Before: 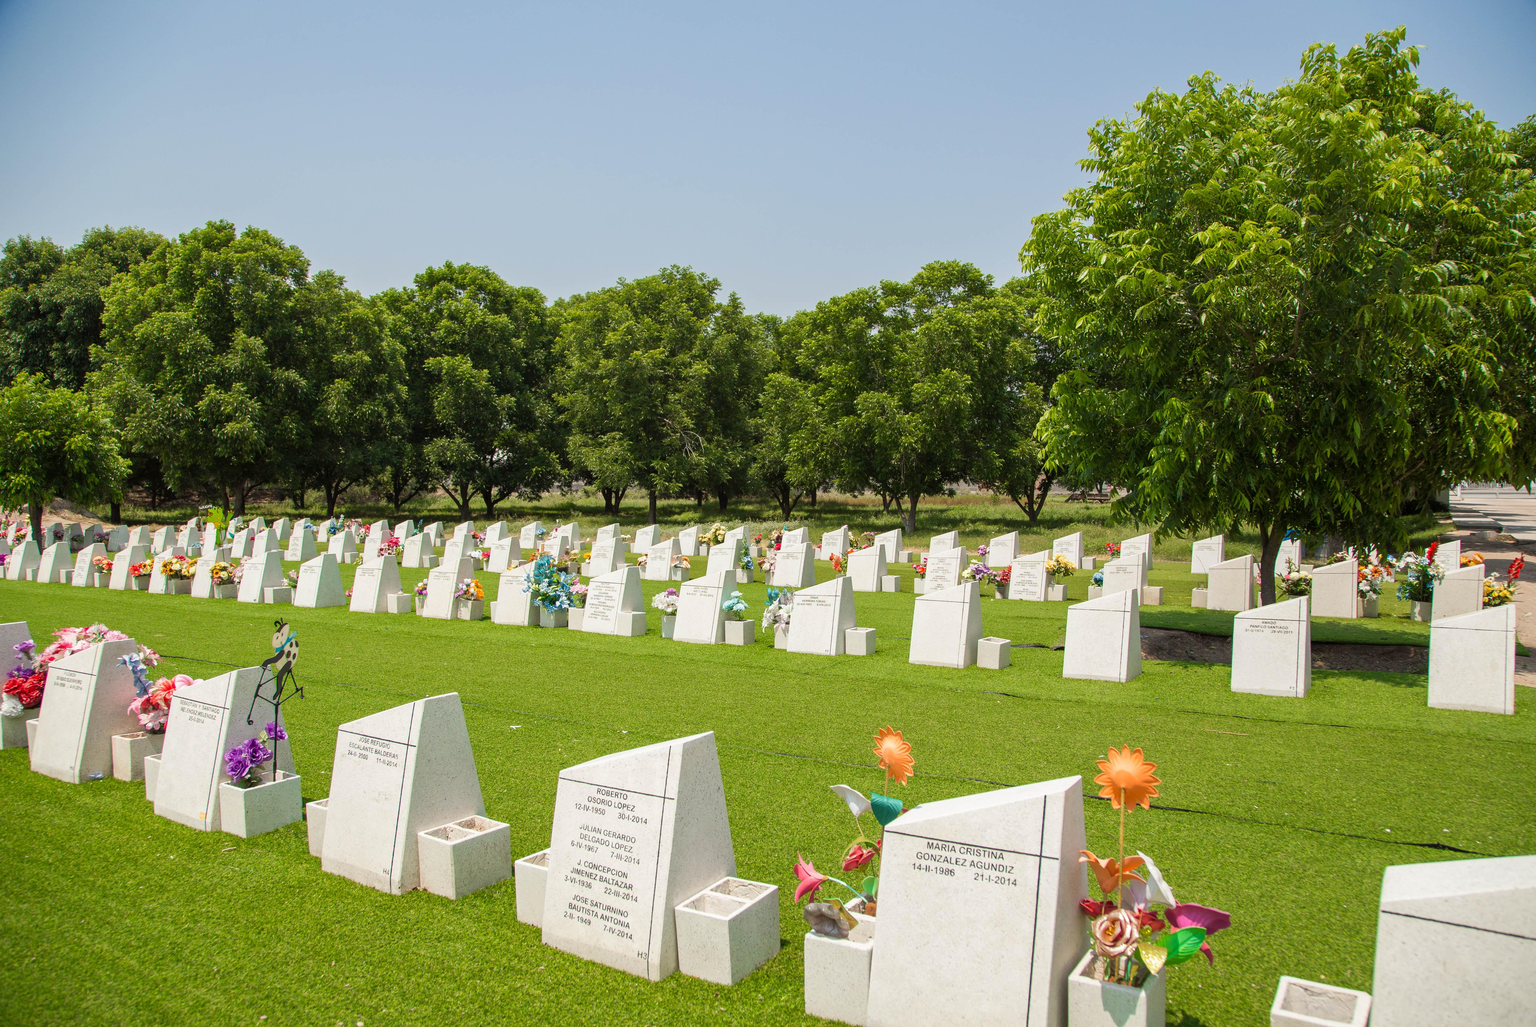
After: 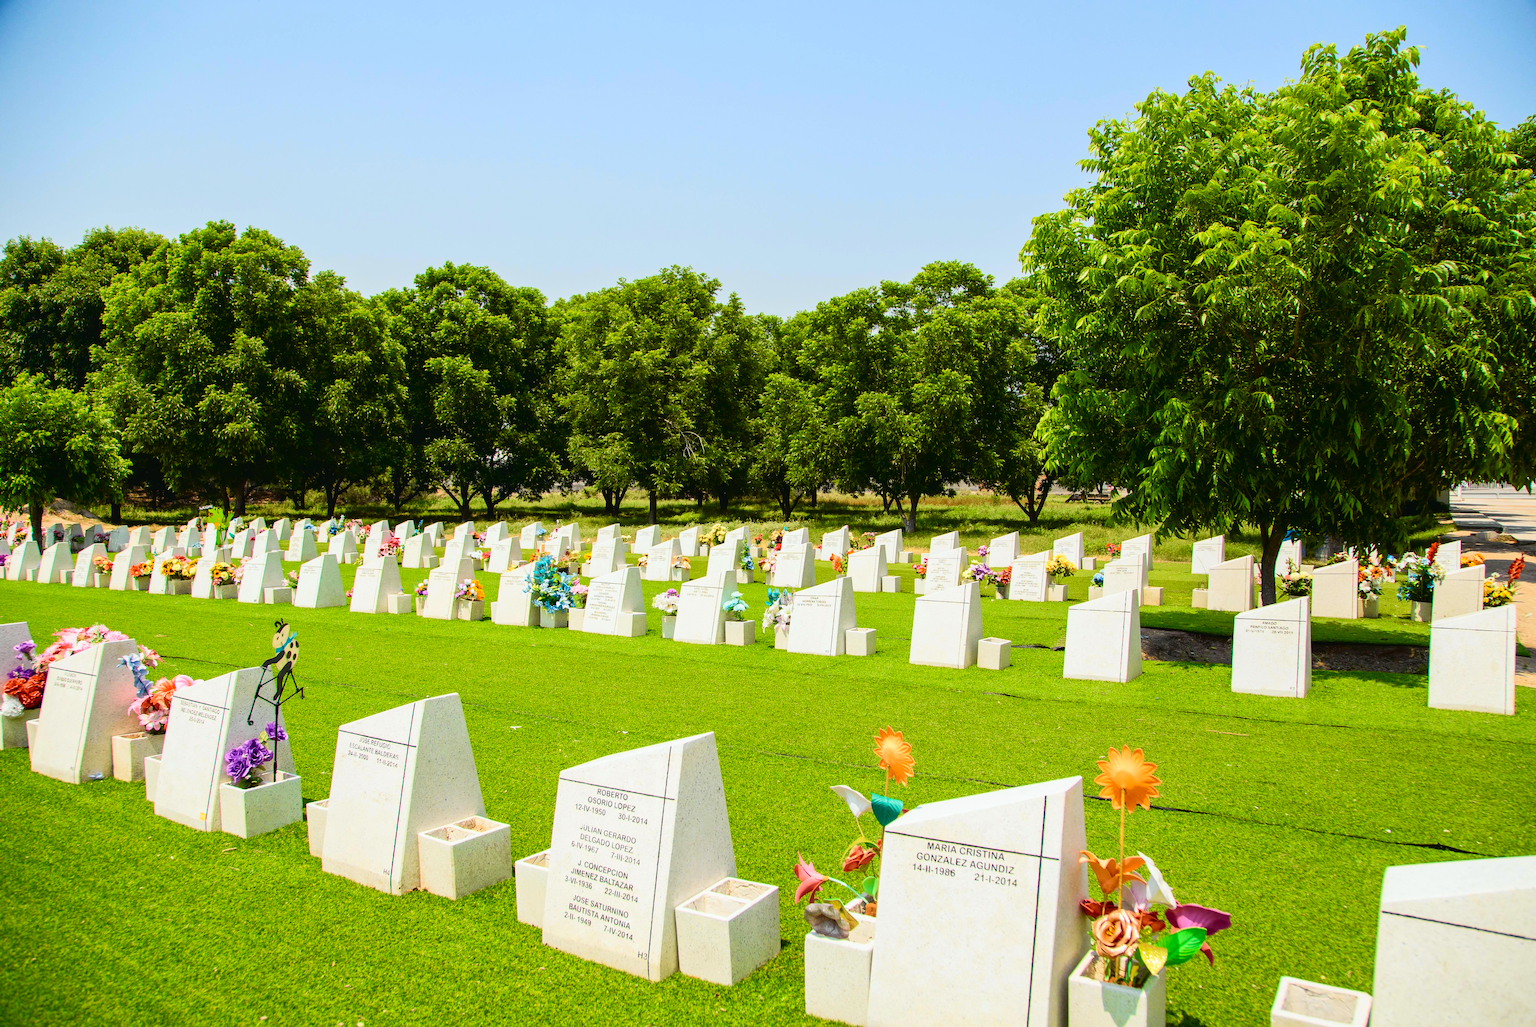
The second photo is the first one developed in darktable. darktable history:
tone curve: curves: ch0 [(0, 0.021) (0.148, 0.076) (0.232, 0.191) (0.398, 0.423) (0.572, 0.672) (0.705, 0.812) (0.877, 0.931) (0.99, 0.987)]; ch1 [(0, 0) (0.377, 0.325) (0.493, 0.486) (0.508, 0.502) (0.515, 0.514) (0.554, 0.586) (0.623, 0.658) (0.701, 0.704) (0.778, 0.751) (1, 1)]; ch2 [(0, 0) (0.431, 0.398) (0.485, 0.486) (0.495, 0.498) (0.511, 0.507) (0.58, 0.66) (0.679, 0.757) (0.749, 0.829) (1, 0.991)], color space Lab, independent channels
